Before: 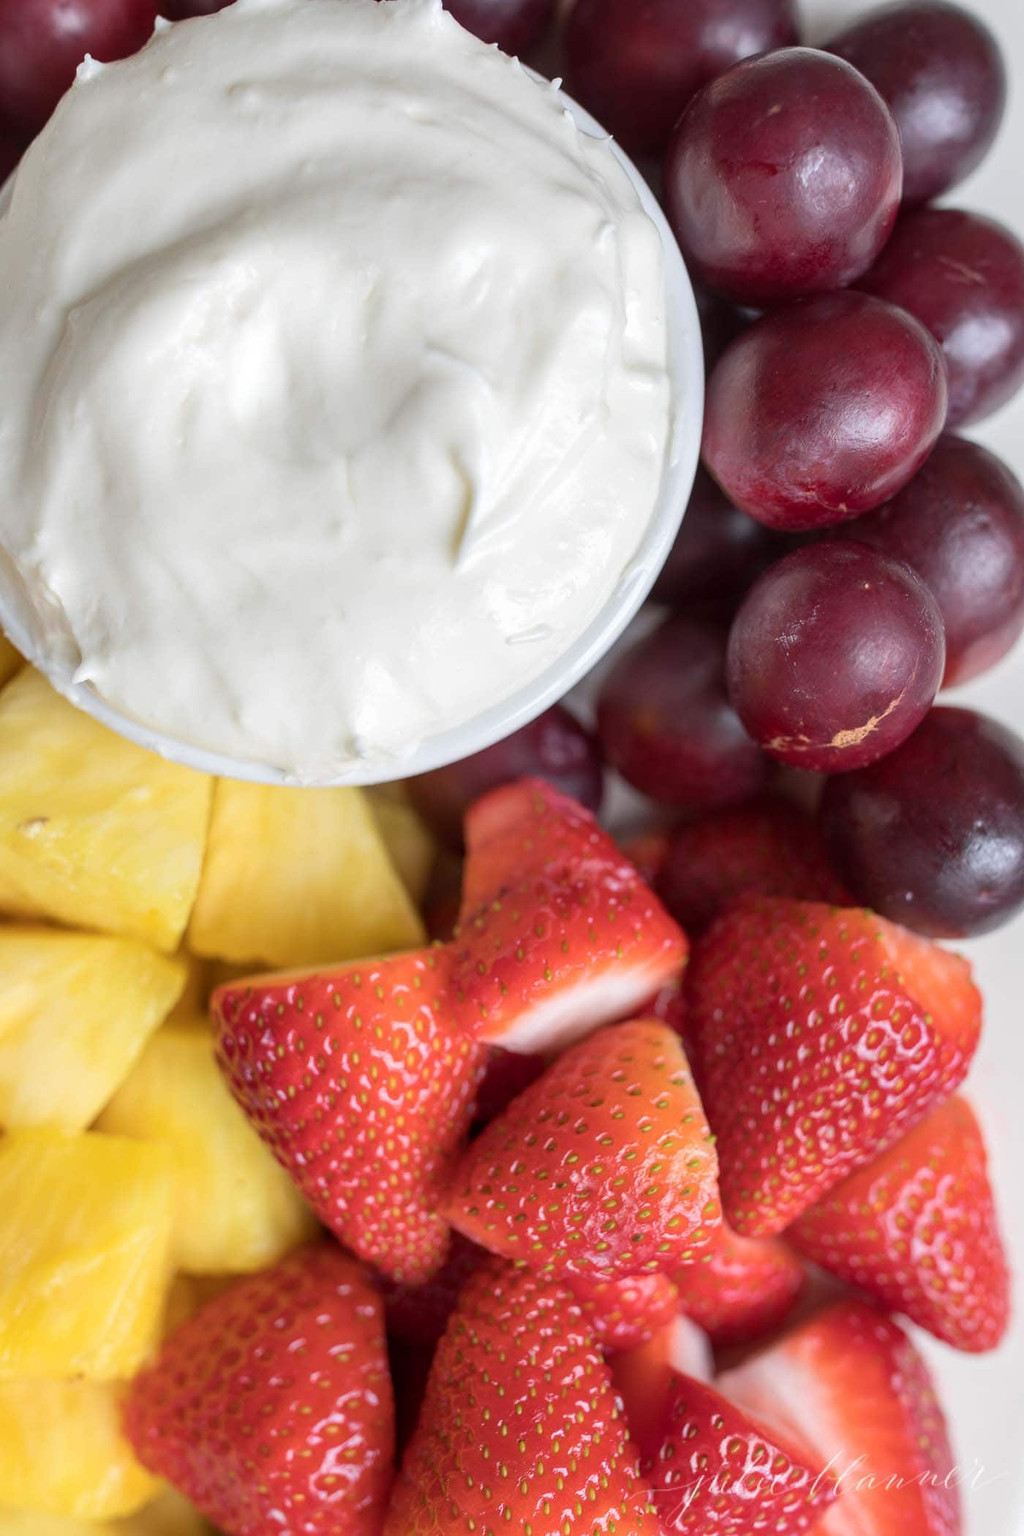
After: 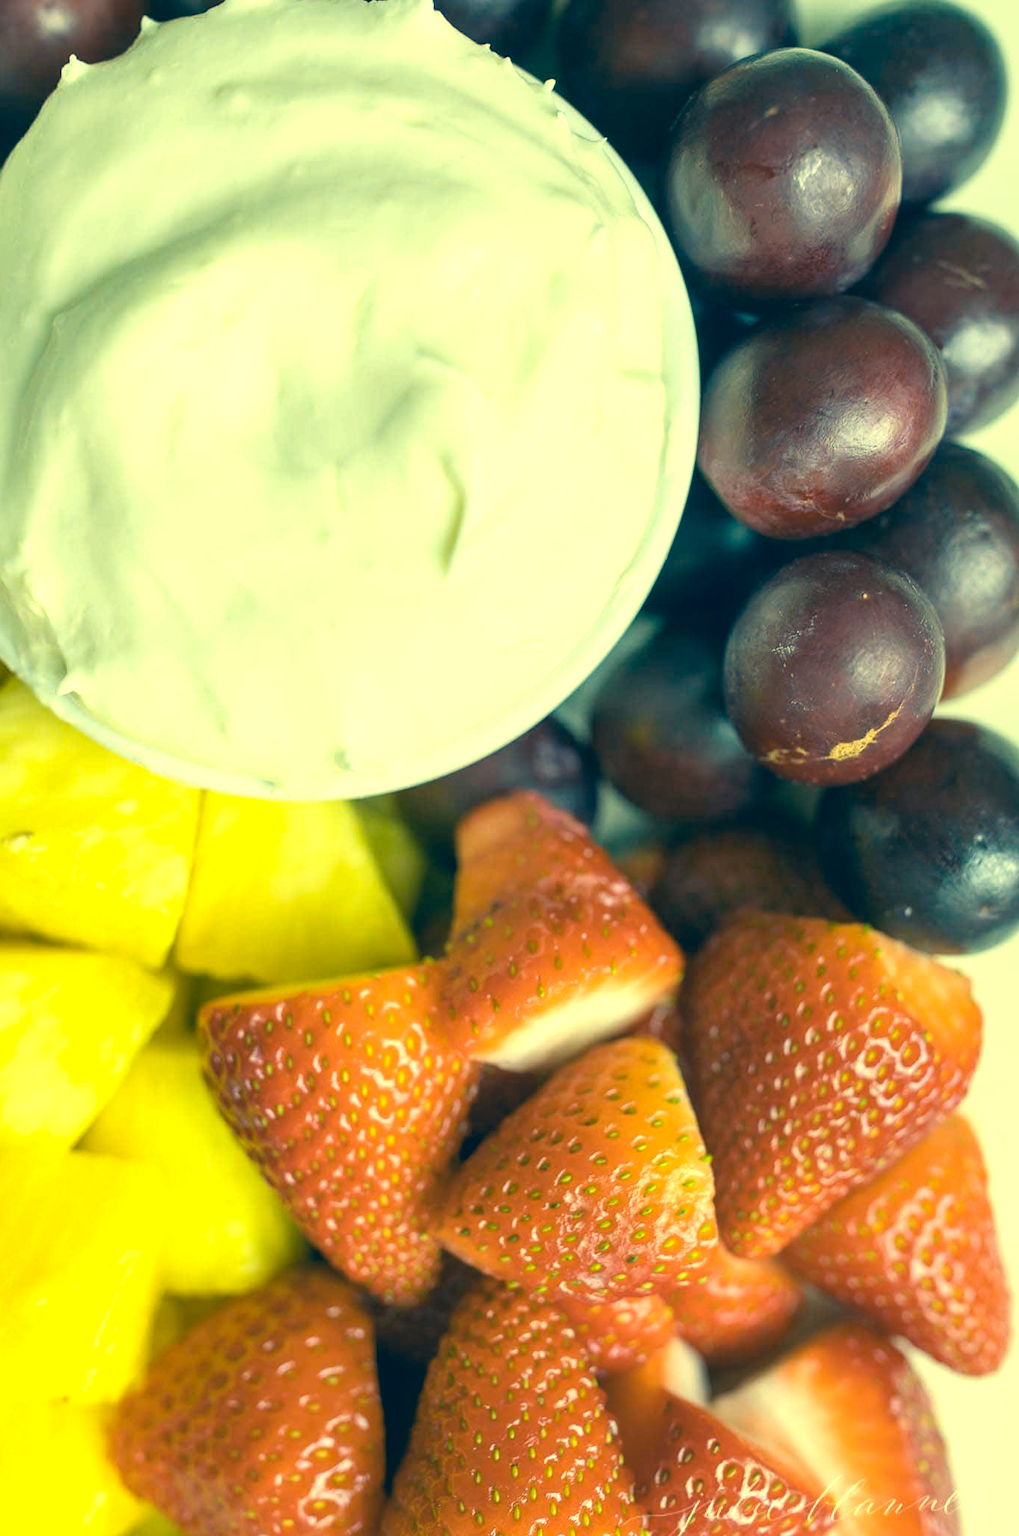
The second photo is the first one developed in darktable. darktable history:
exposure: exposure 0.564 EV, compensate highlight preservation false
color correction: highlights a* -15.97, highlights b* 39.85, shadows a* -39.5, shadows b* -25.69
crop and rotate: left 1.598%, right 0.515%, bottom 1.643%
color balance rgb: highlights gain › chroma 0.161%, highlights gain › hue 331.41°, perceptual saturation grading › global saturation -2.212%, perceptual saturation grading › highlights -7.565%, perceptual saturation grading › mid-tones 8.096%, perceptual saturation grading › shadows 4.872%, global vibrance 20%
